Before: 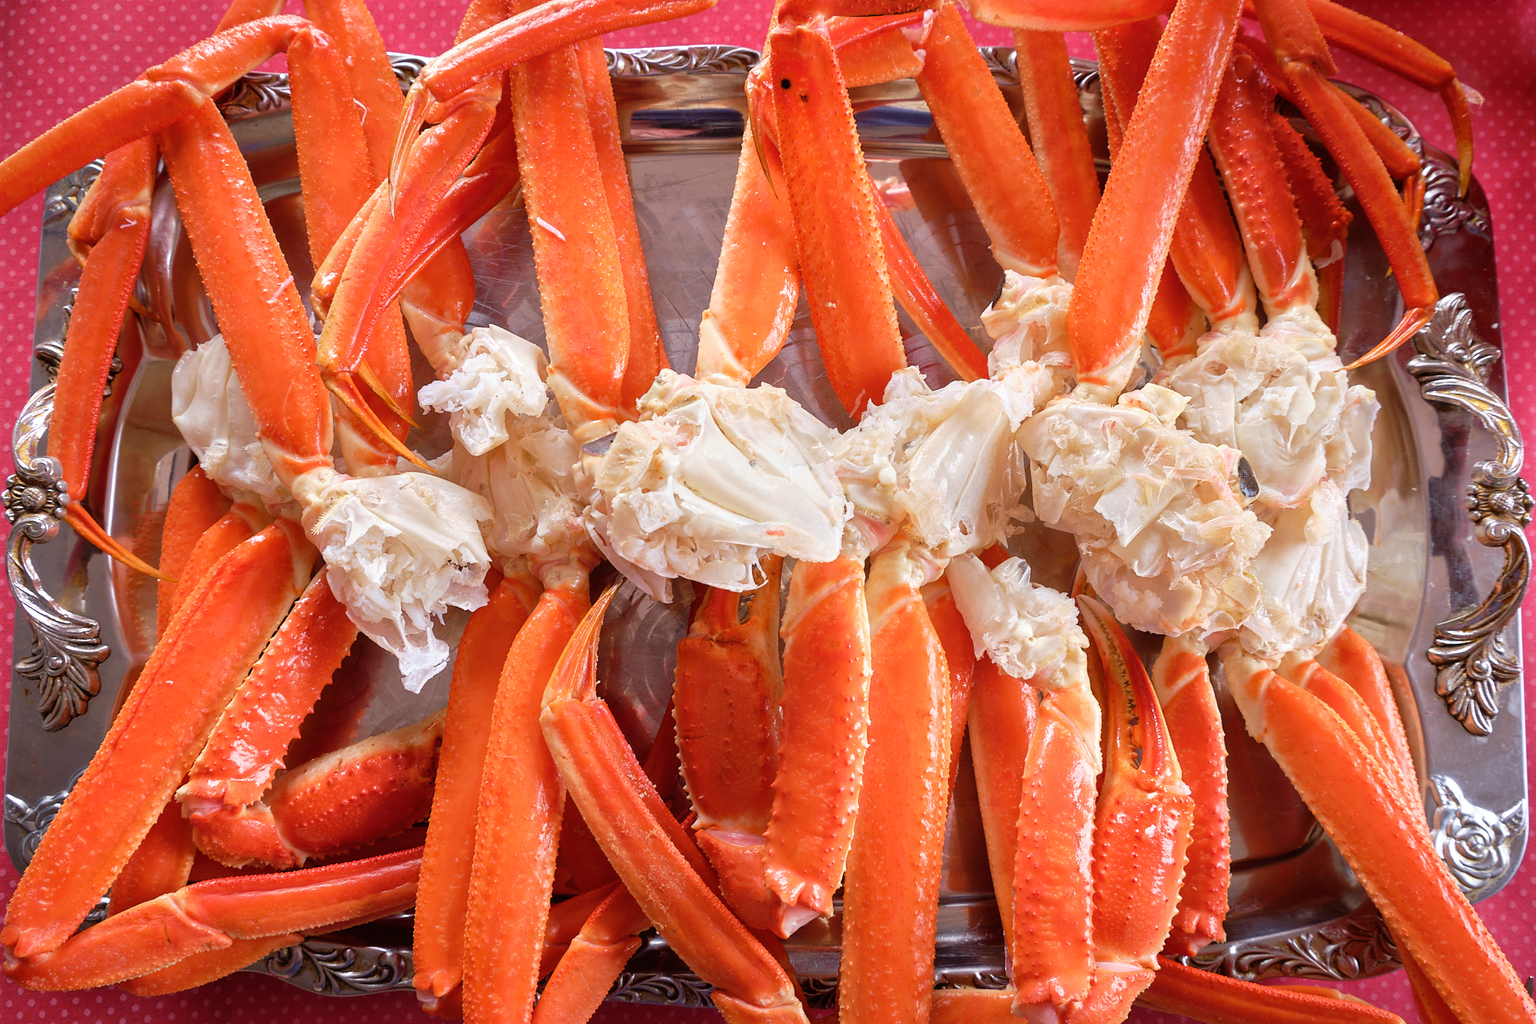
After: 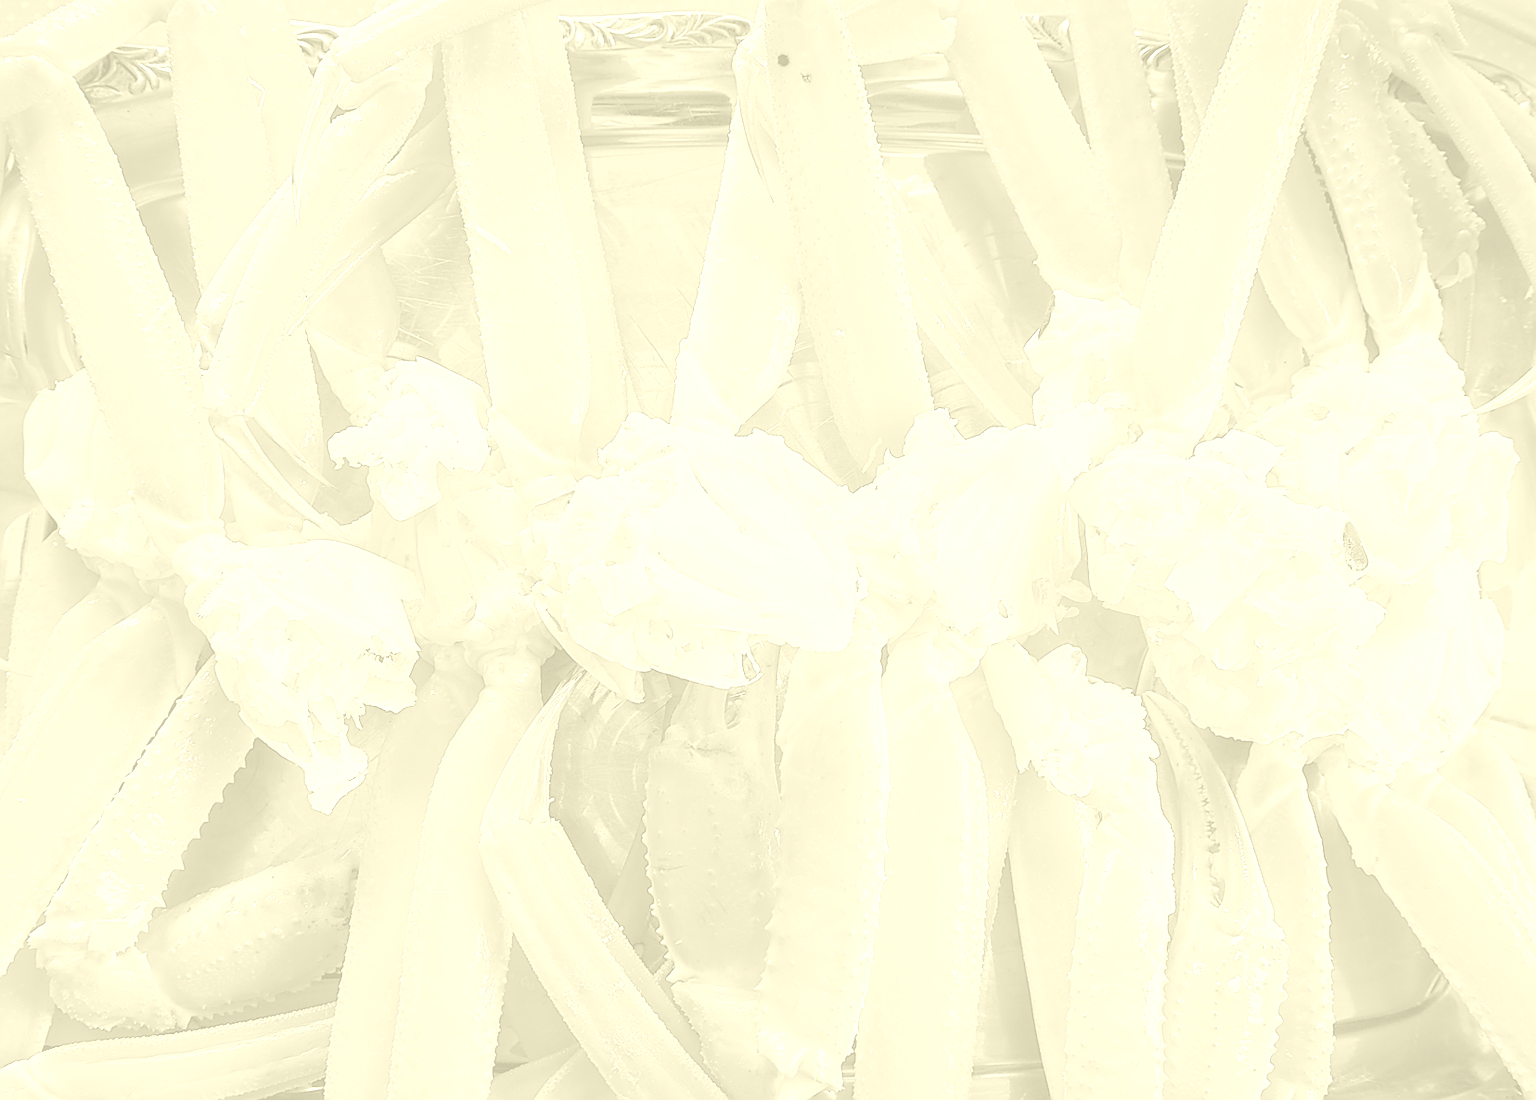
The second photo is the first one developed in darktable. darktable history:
exposure: exposure 1 EV, compensate highlight preservation false
local contrast: highlights 100%, shadows 100%, detail 120%, midtone range 0.2
contrast brightness saturation: contrast -0.32, brightness 0.75, saturation -0.78
sharpen: radius 1.4, amount 1.25, threshold 0.7
white balance: red 0.978, blue 0.999
color contrast: green-magenta contrast 1.73, blue-yellow contrast 1.15
colorize: hue 43.2°, saturation 40%, version 1
crop: left 9.929%, top 3.475%, right 9.188%, bottom 9.529%
